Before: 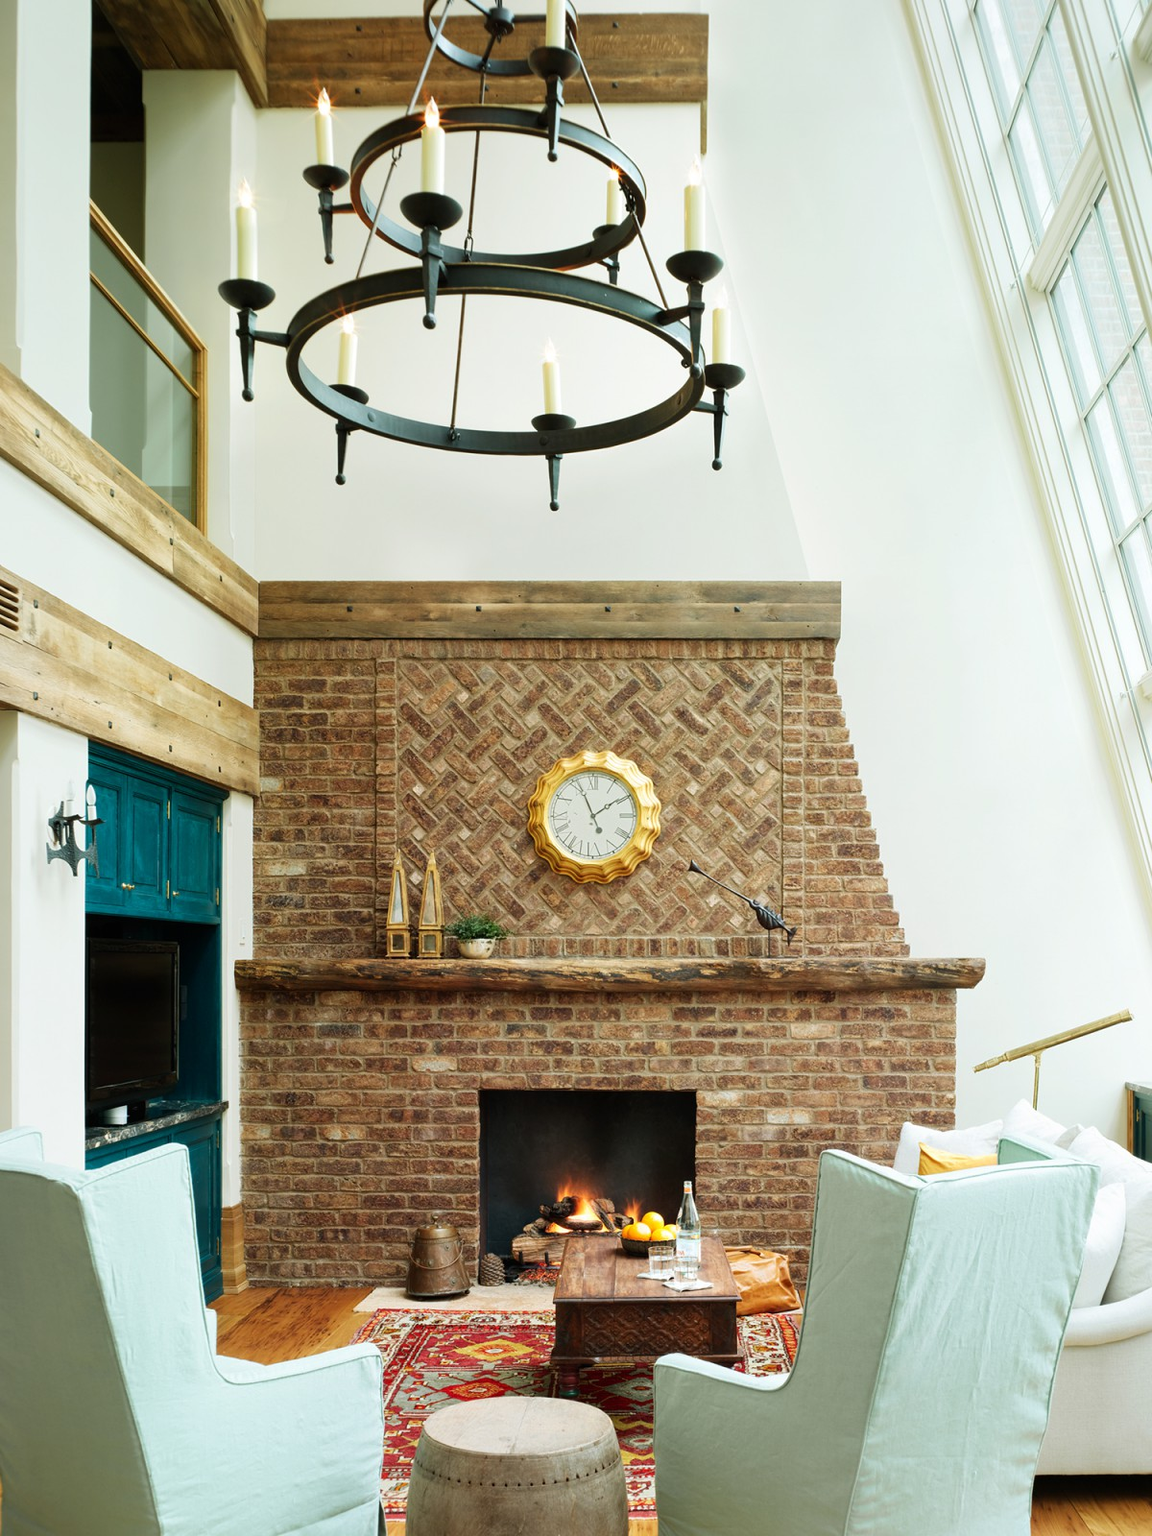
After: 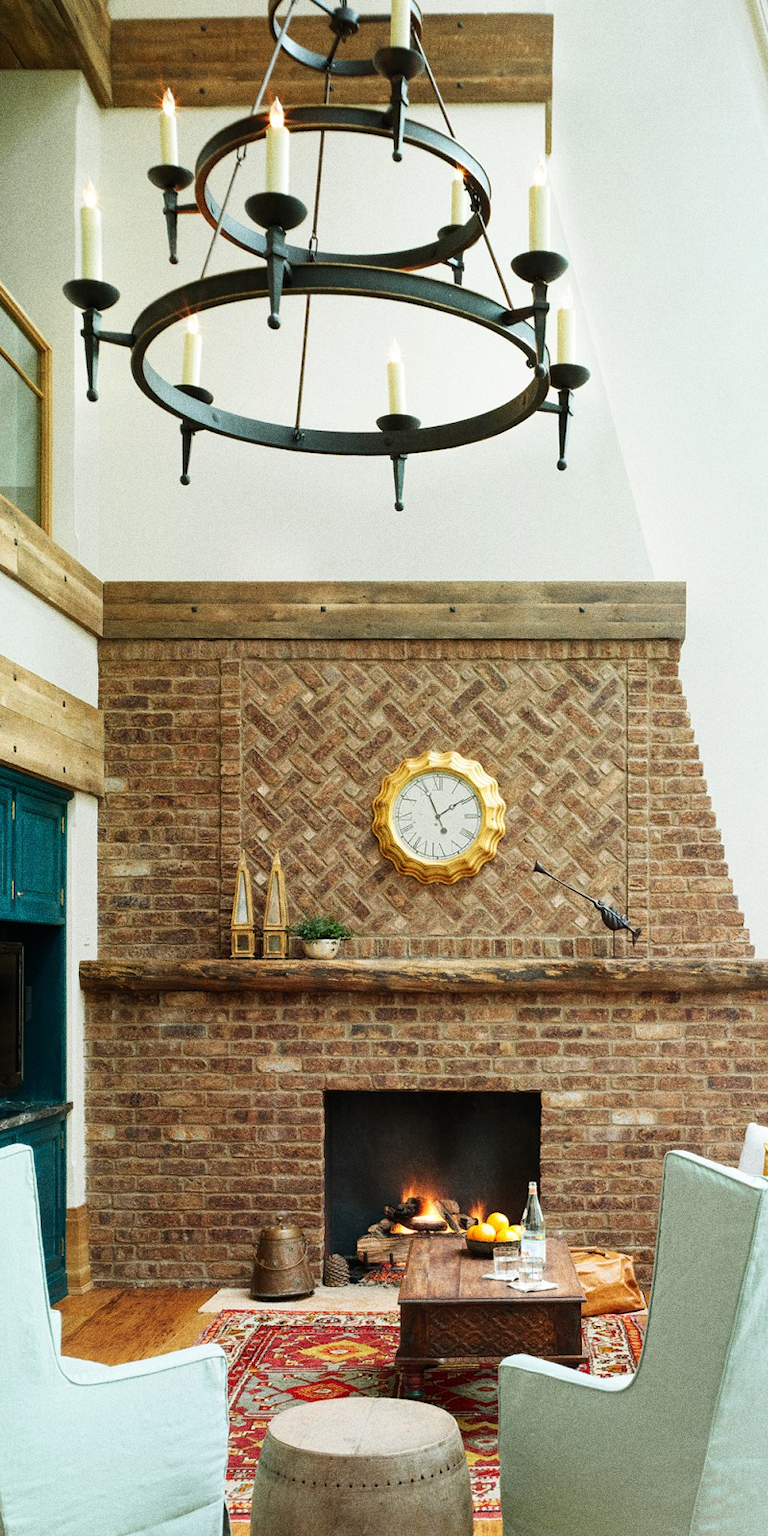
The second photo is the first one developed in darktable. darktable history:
crop and rotate: left 13.537%, right 19.796%
grain: coarseness 0.09 ISO, strength 40%
